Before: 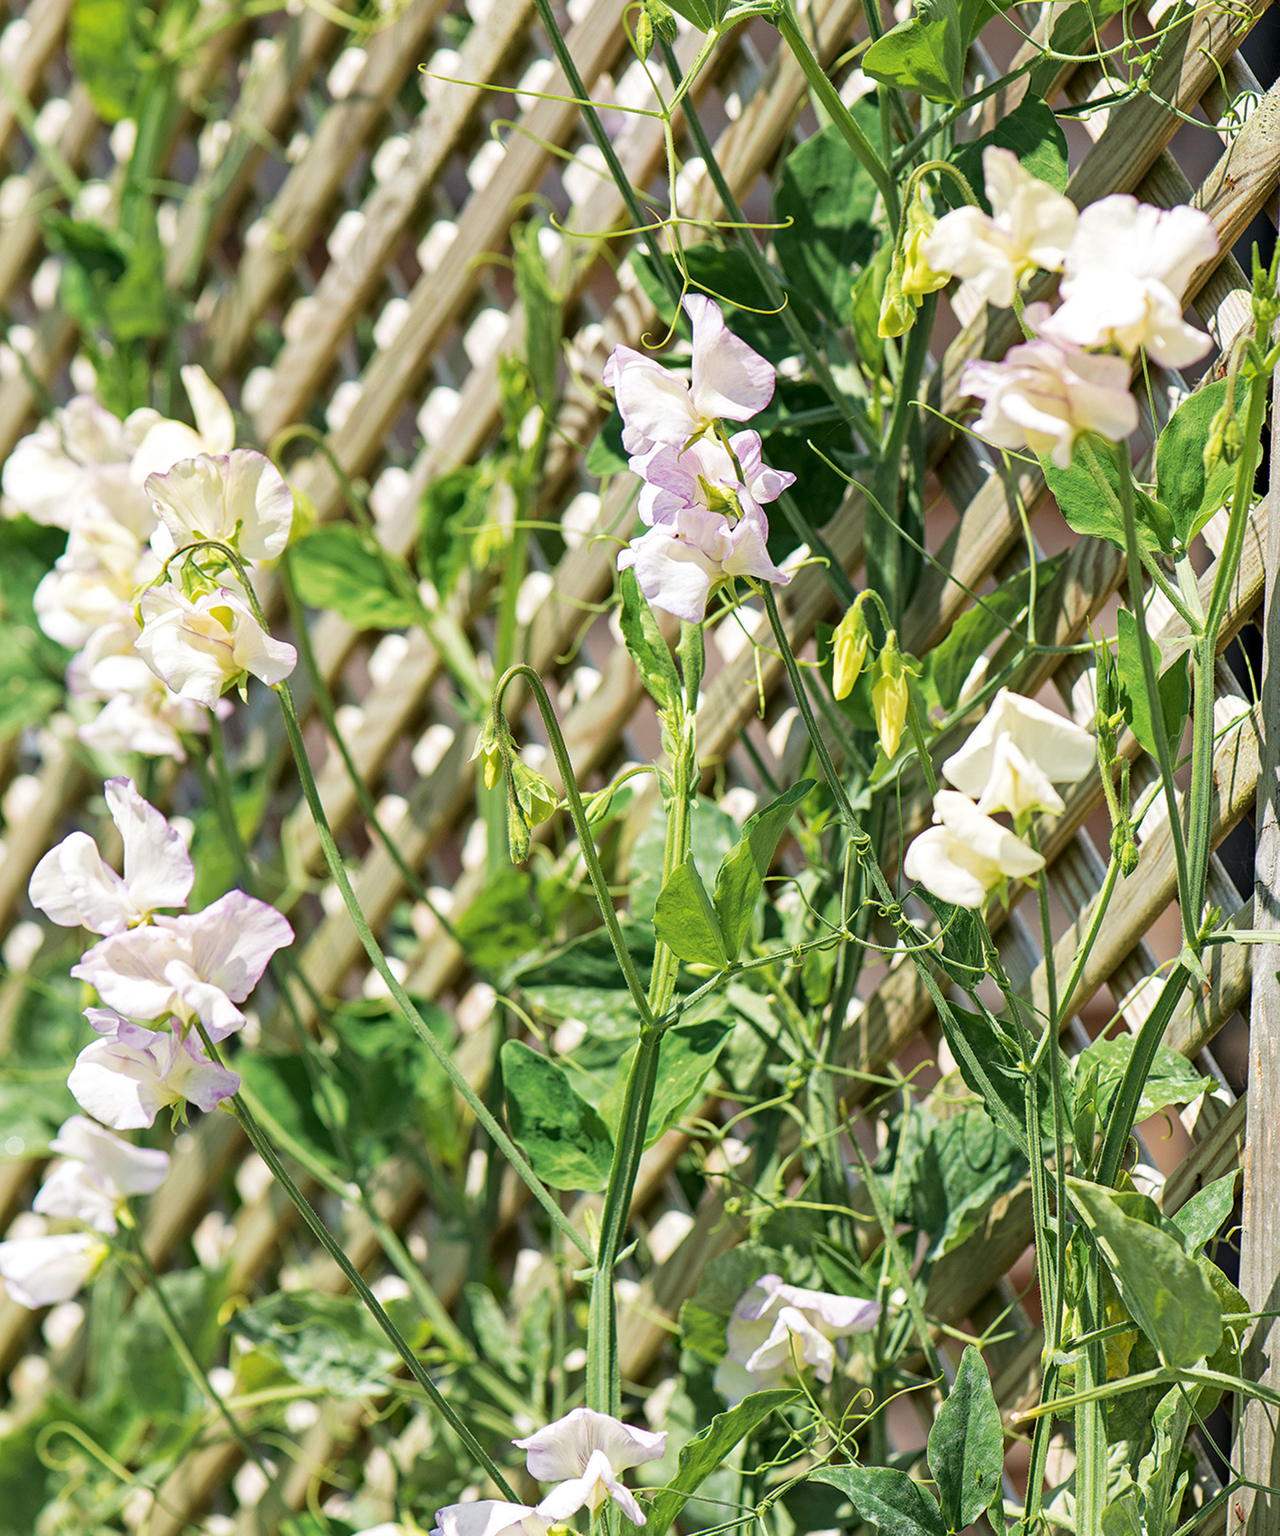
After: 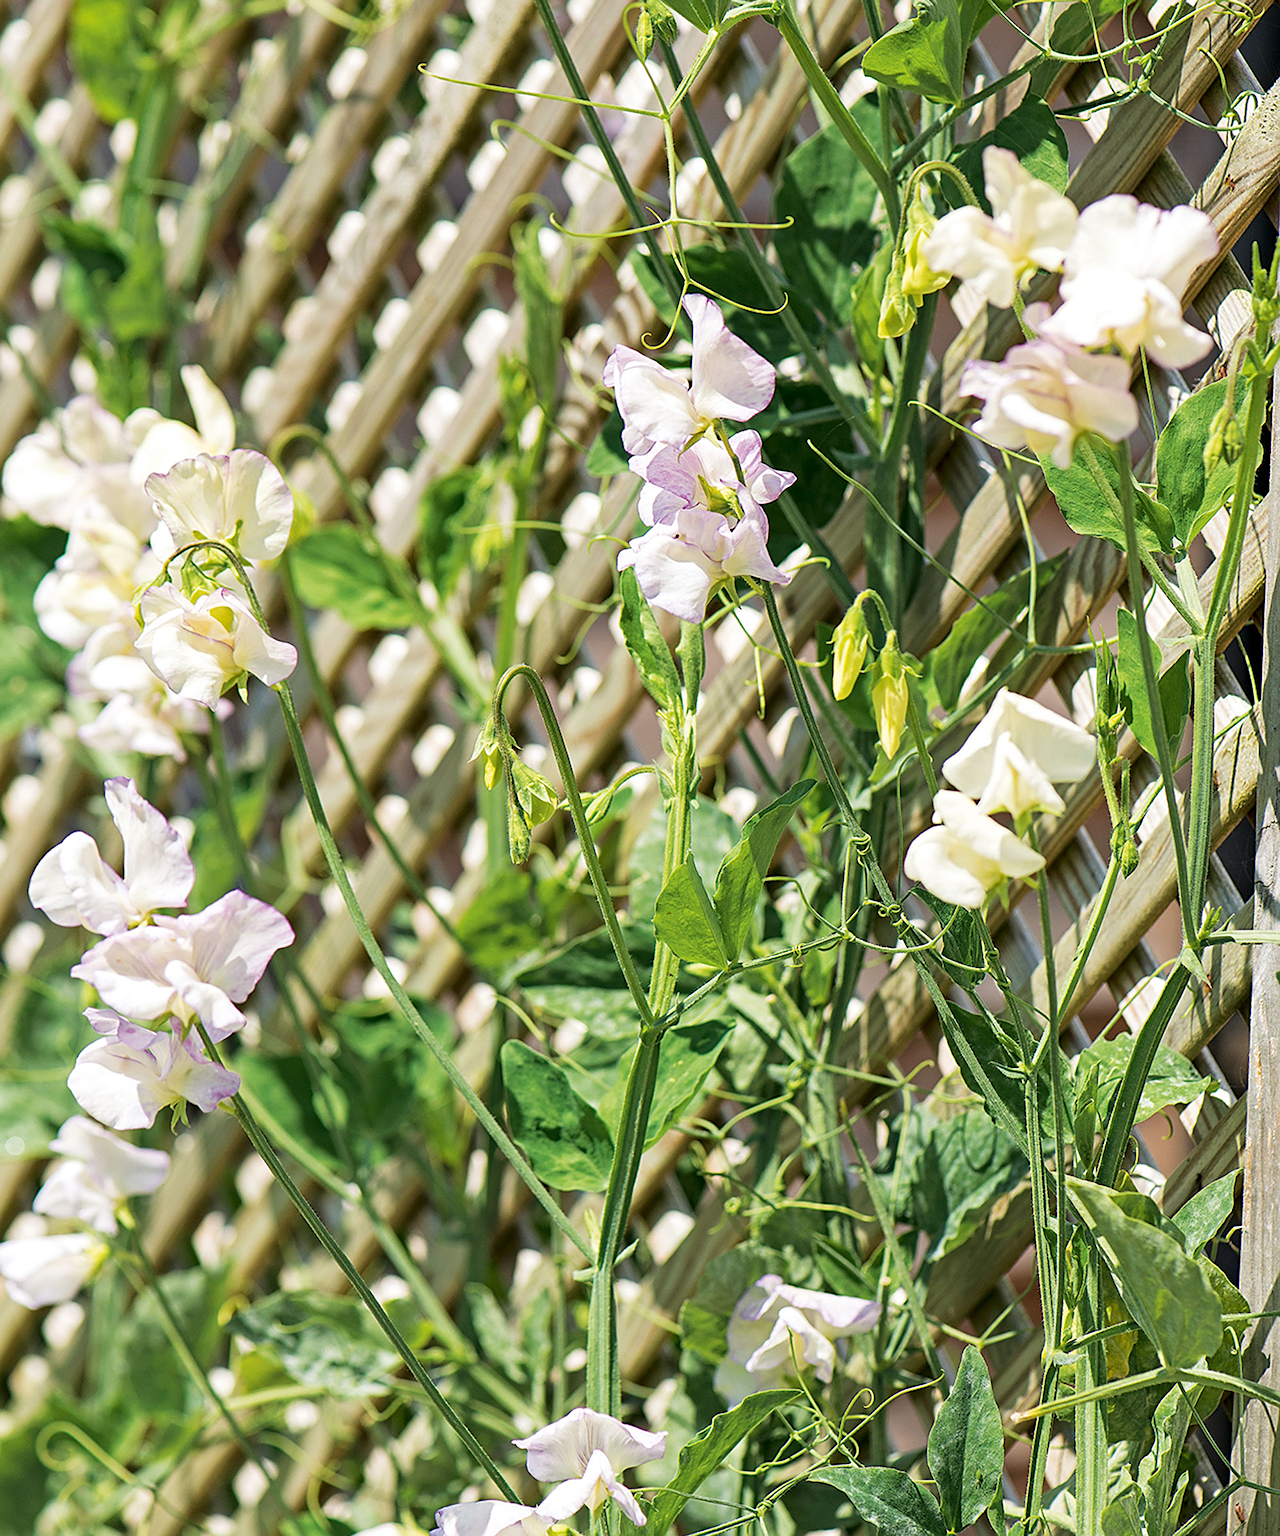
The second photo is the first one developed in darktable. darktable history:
sharpen: amount 0.484
